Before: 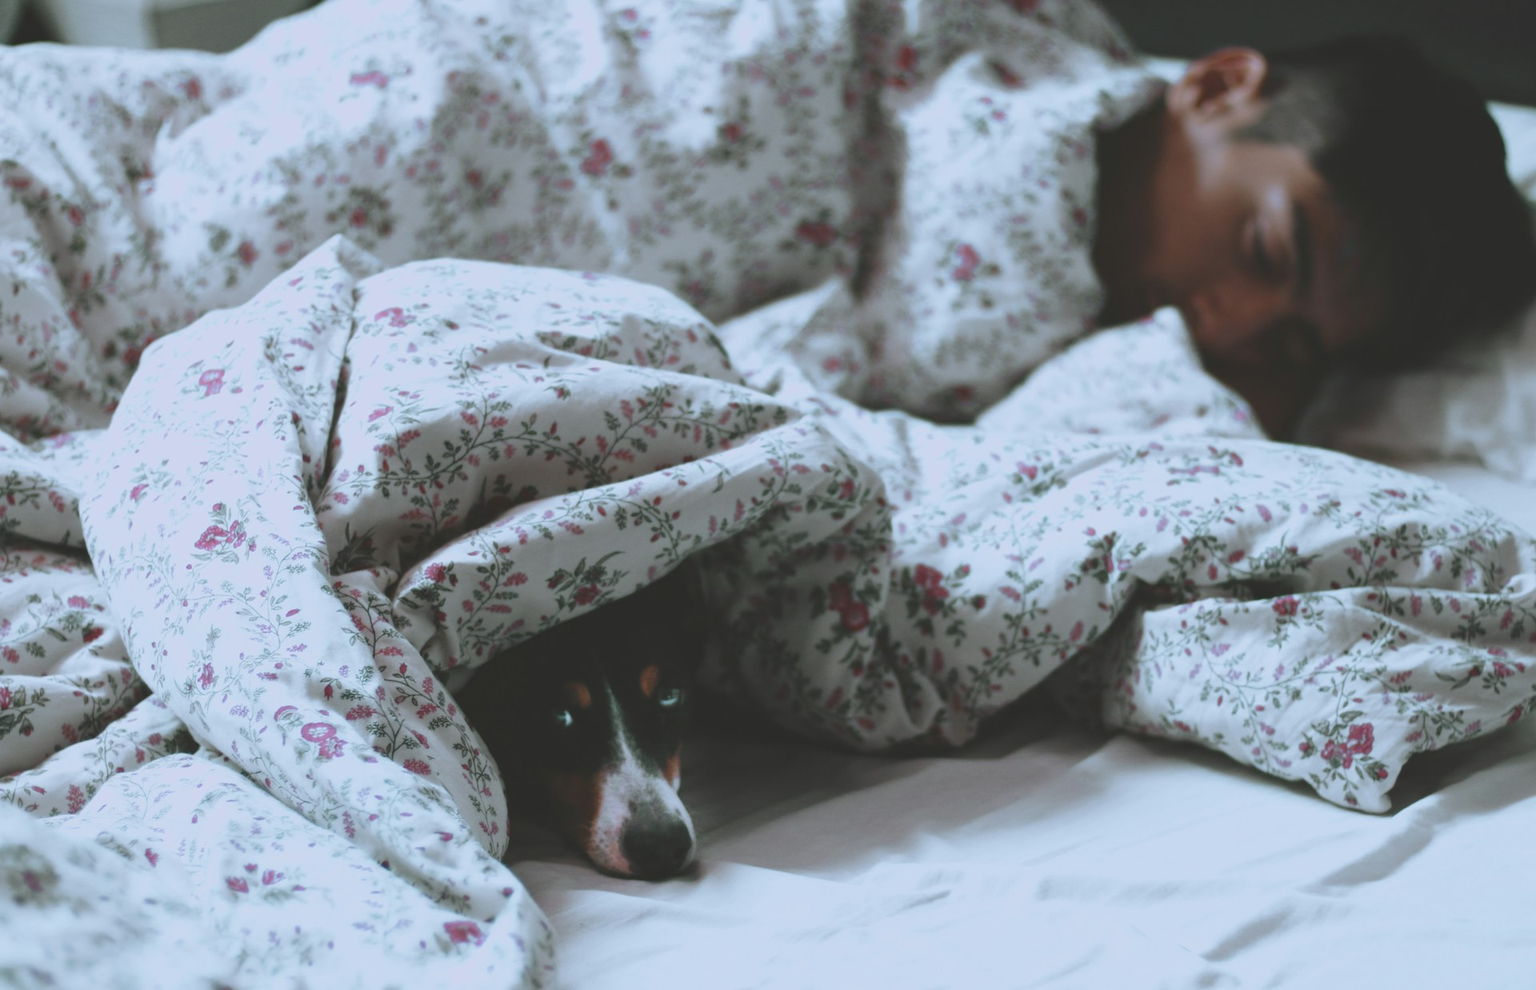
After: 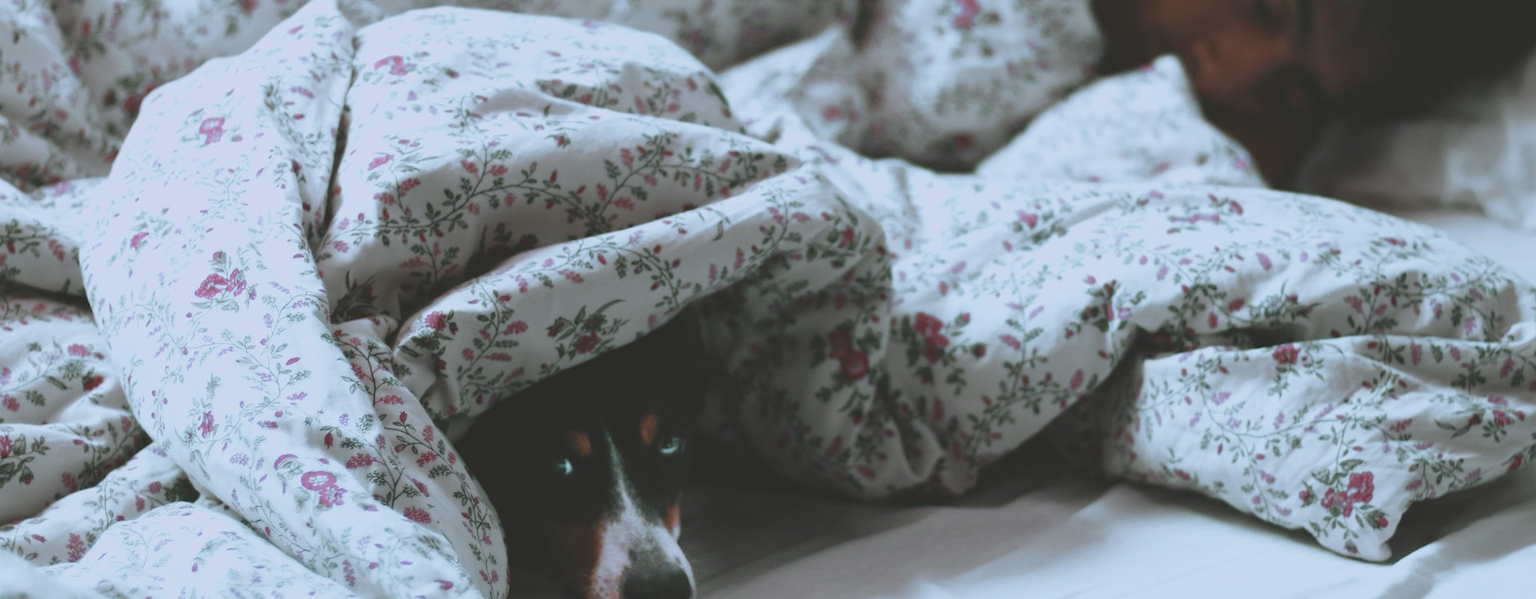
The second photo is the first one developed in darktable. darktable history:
crop and rotate: top 25.5%, bottom 13.98%
